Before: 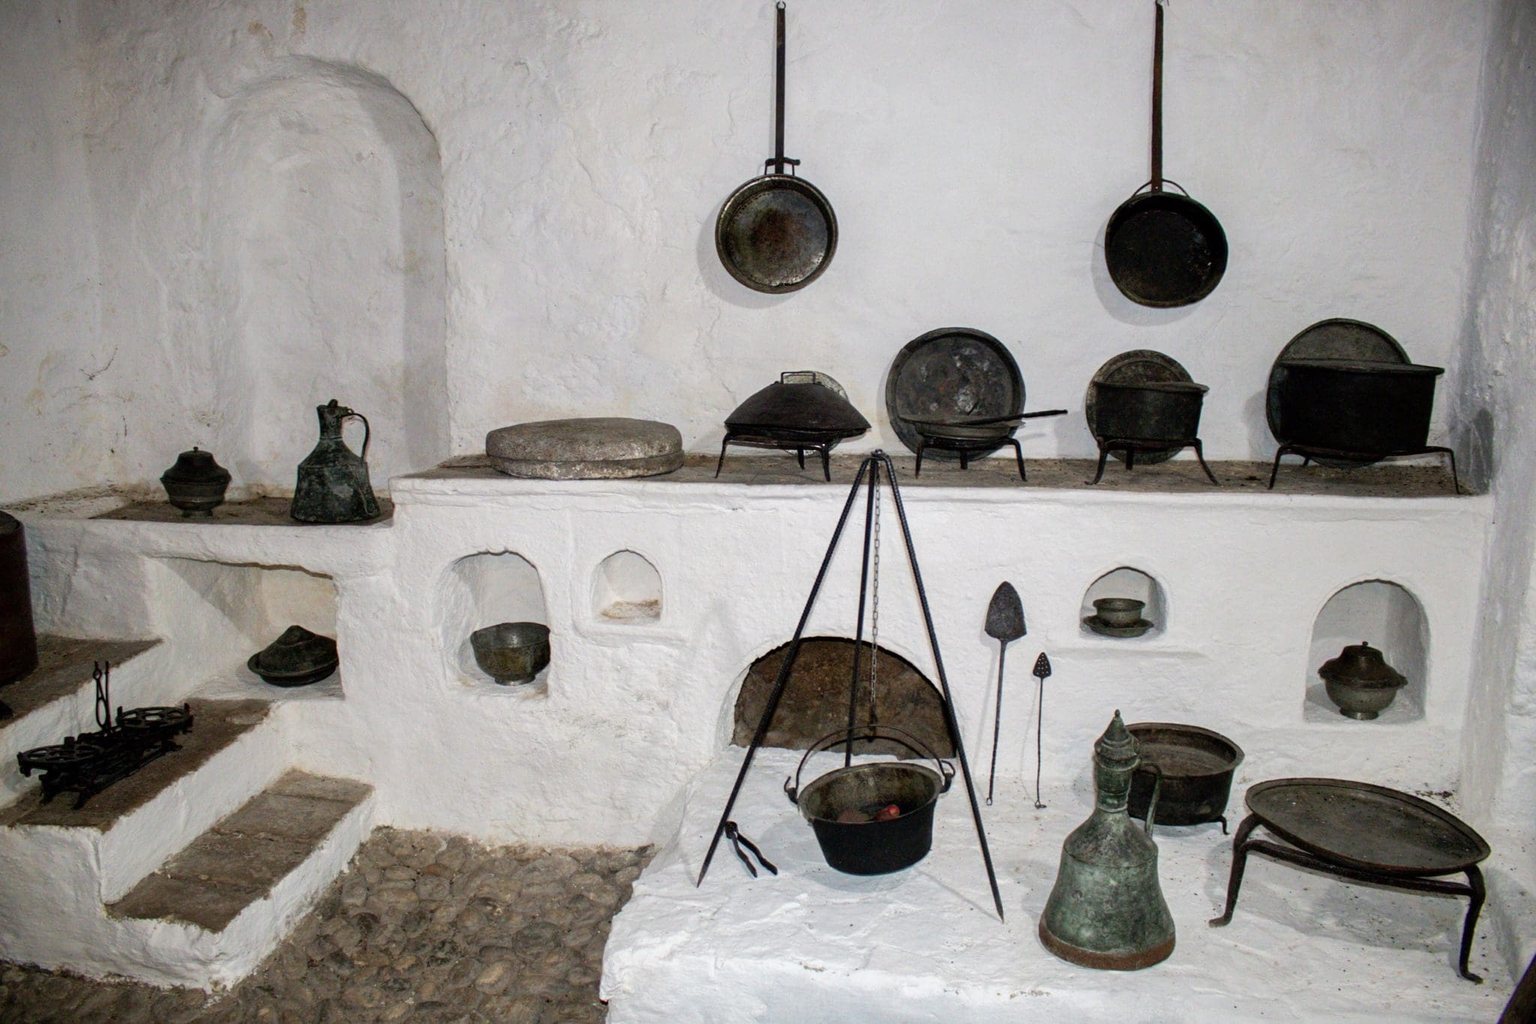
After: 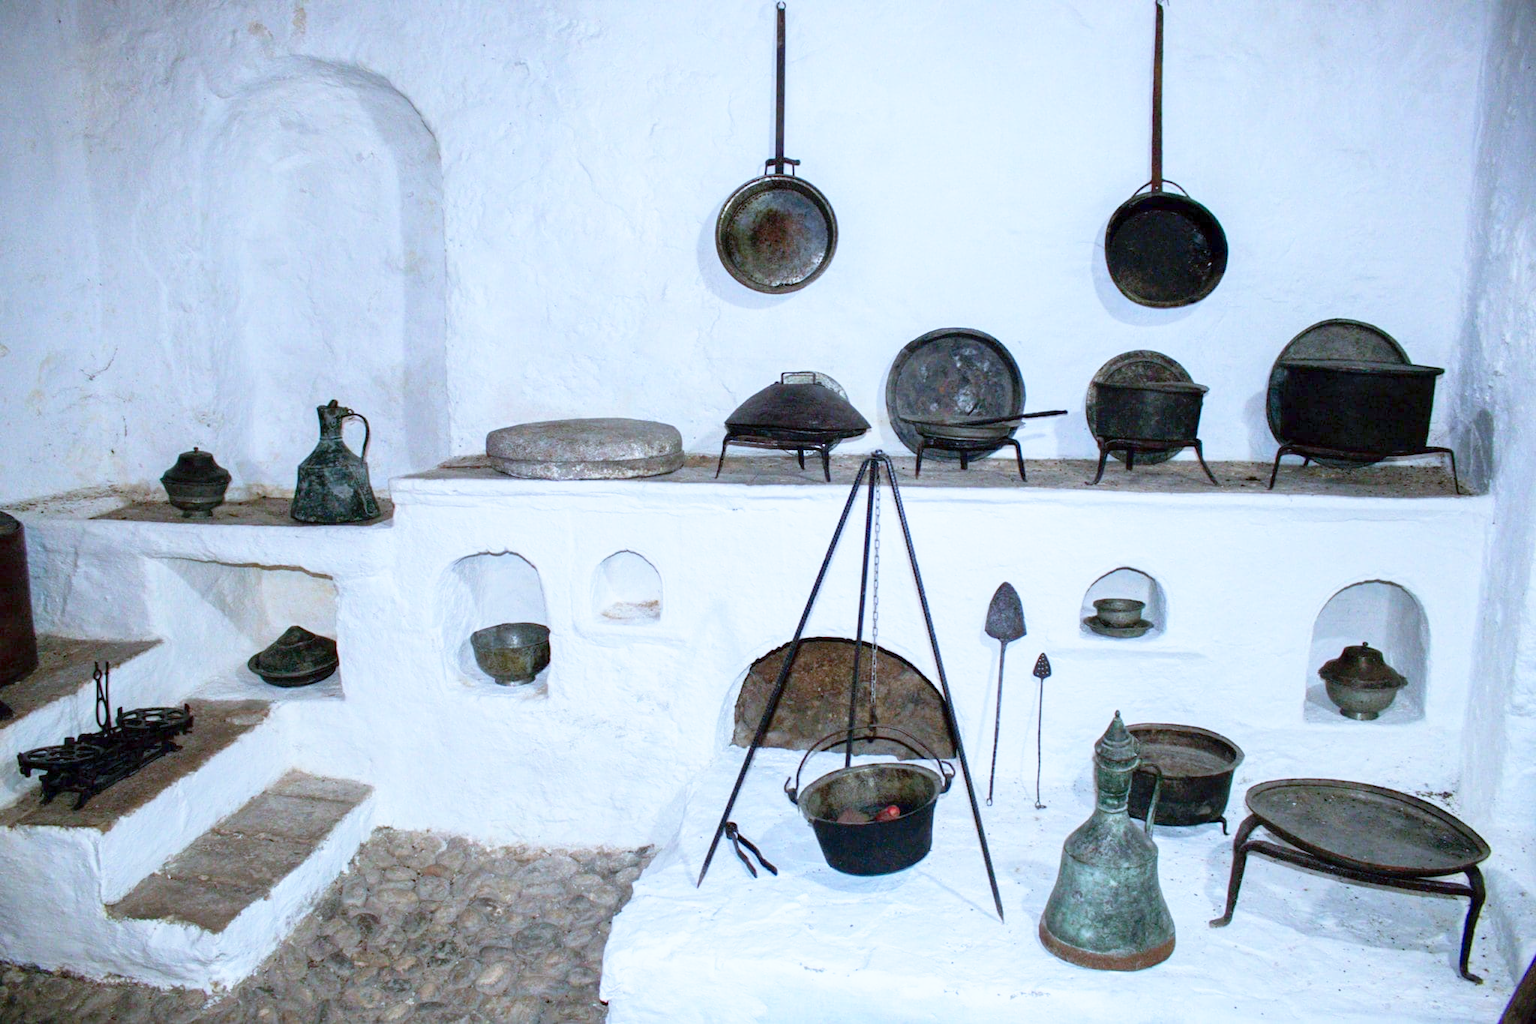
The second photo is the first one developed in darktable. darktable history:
base curve: curves: ch0 [(0, 0) (0.579, 0.807) (1, 1)], preserve colors none
levels: levels [0, 0.445, 1]
color calibration: gray › normalize channels true, illuminant custom, x 0.388, y 0.387, temperature 3832.65 K, gamut compression 0.007
